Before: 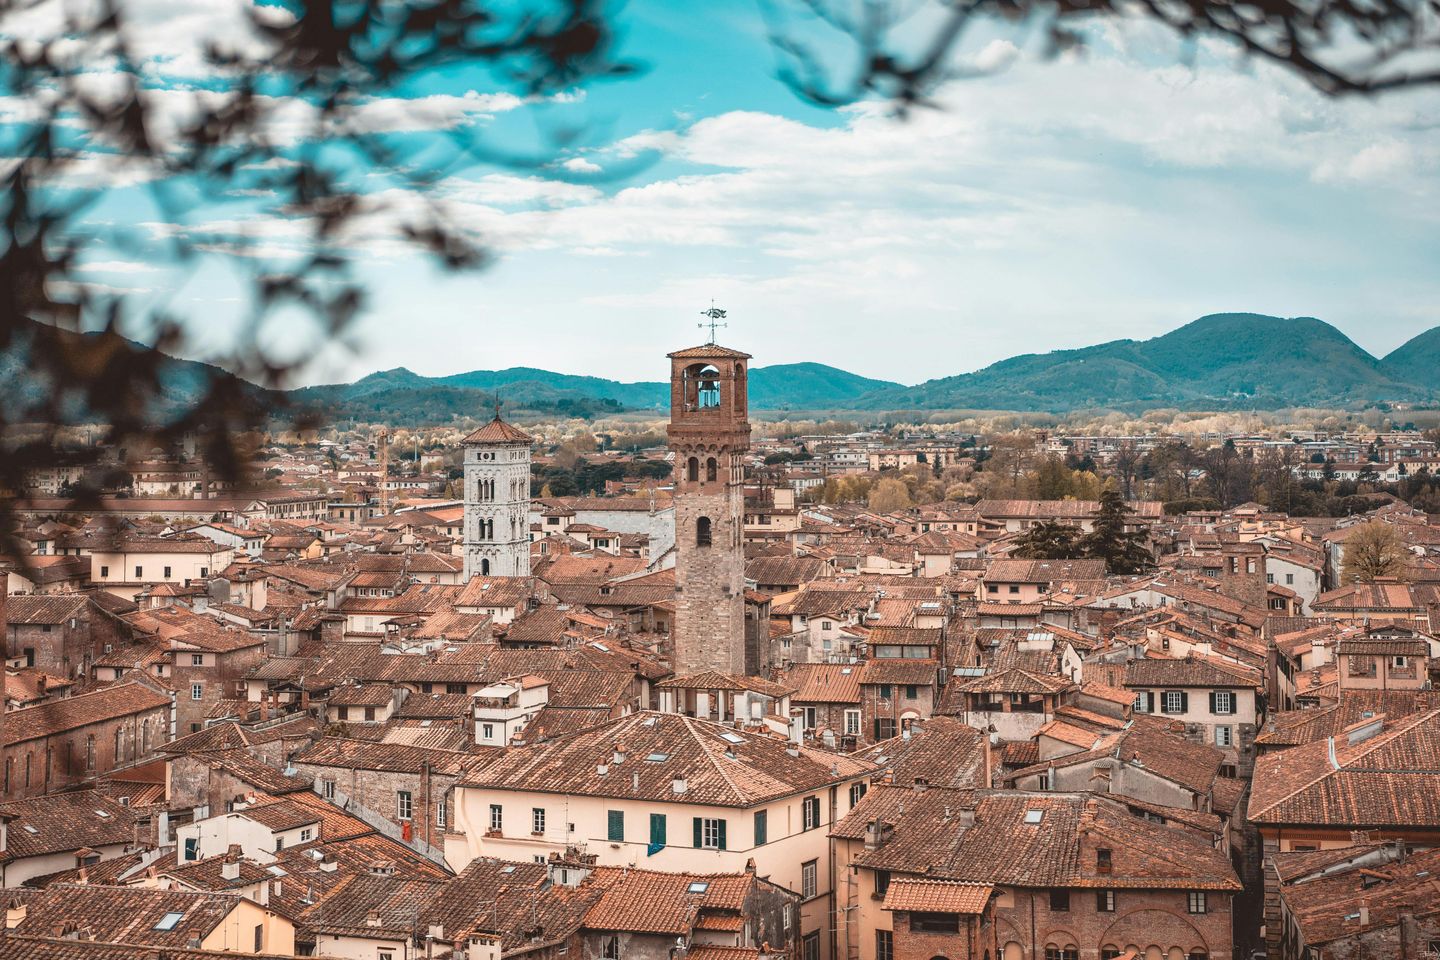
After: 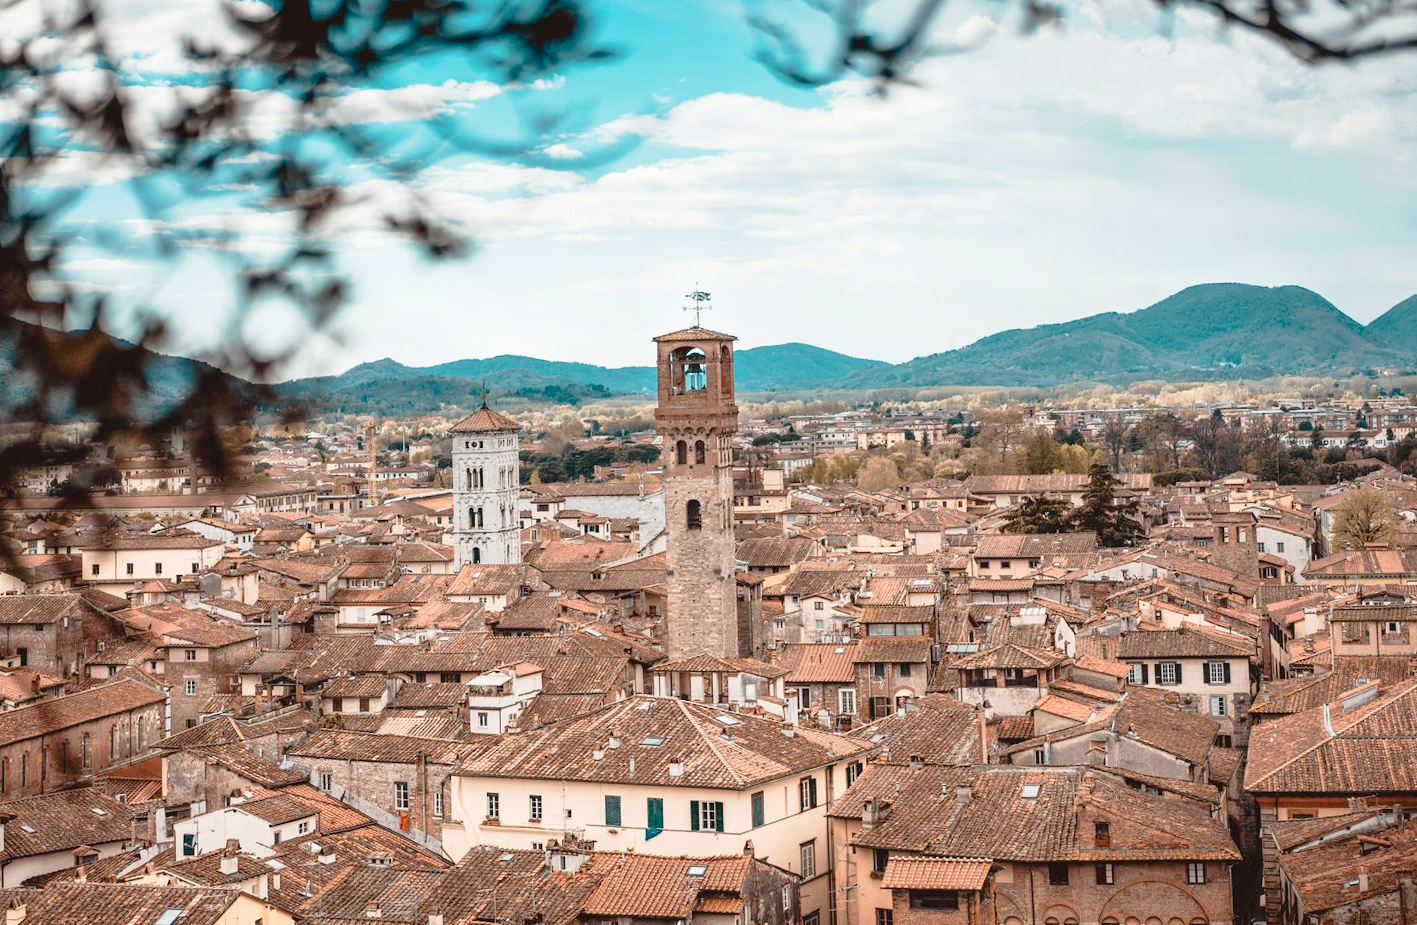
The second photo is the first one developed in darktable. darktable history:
tone curve: curves: ch0 [(0, 0) (0.003, 0.003) (0.011, 0.006) (0.025, 0.015) (0.044, 0.025) (0.069, 0.034) (0.1, 0.052) (0.136, 0.092) (0.177, 0.157) (0.224, 0.228) (0.277, 0.305) (0.335, 0.392) (0.399, 0.466) (0.468, 0.543) (0.543, 0.612) (0.623, 0.692) (0.709, 0.78) (0.801, 0.865) (0.898, 0.935) (1, 1)], preserve colors none
rotate and perspective: rotation -1.42°, crop left 0.016, crop right 0.984, crop top 0.035, crop bottom 0.965
